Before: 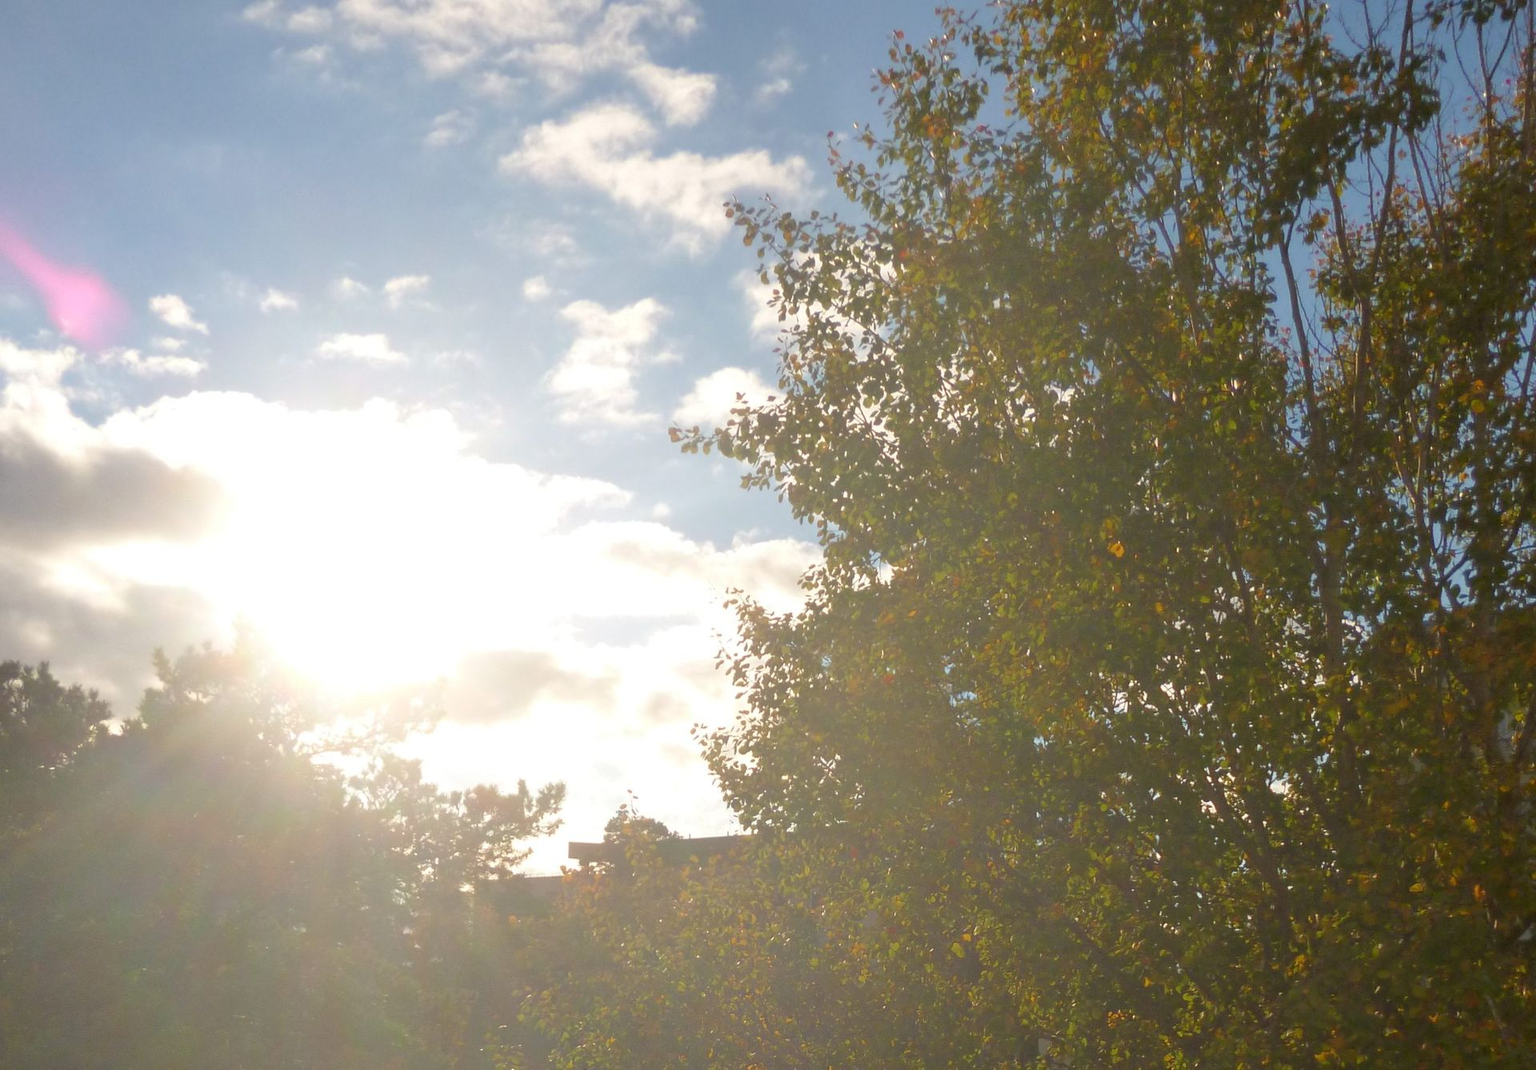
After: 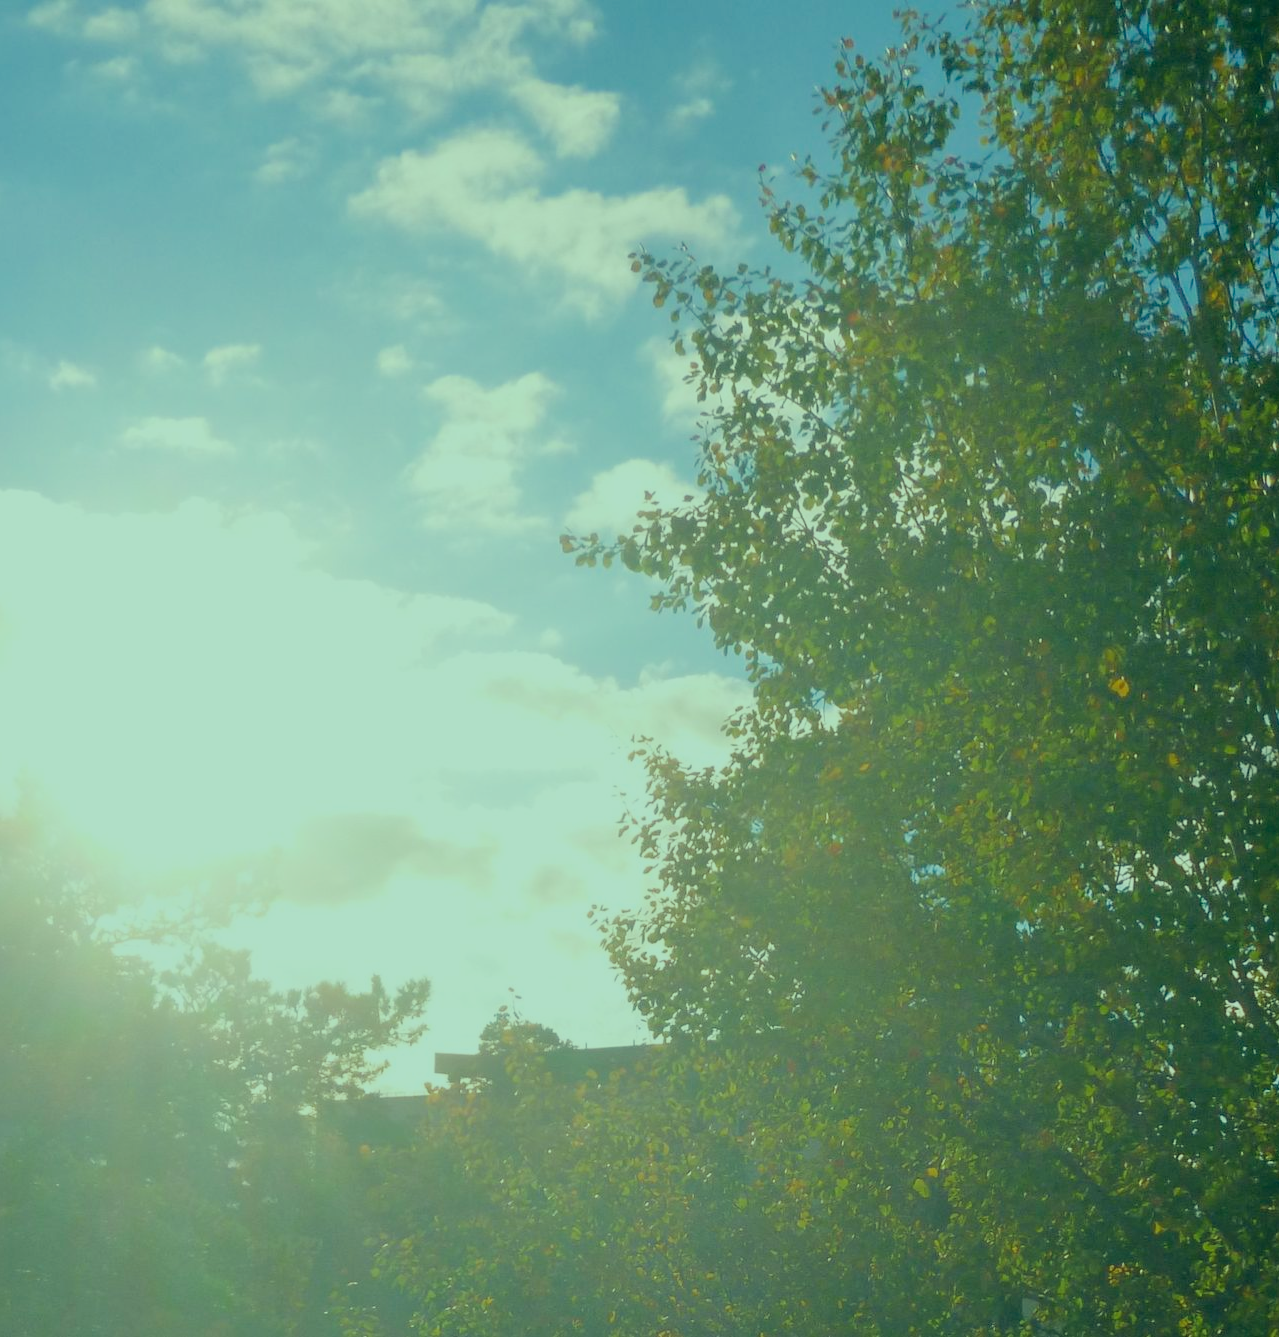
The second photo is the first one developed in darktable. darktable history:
crop and rotate: left 14.396%, right 18.968%
filmic rgb: black relative exposure -7.65 EV, white relative exposure 4.56 EV, threshold 6 EV, hardness 3.61, enable highlight reconstruction true
color correction: highlights a* -19.7, highlights b* 9.8, shadows a* -19.6, shadows b* -10.39
